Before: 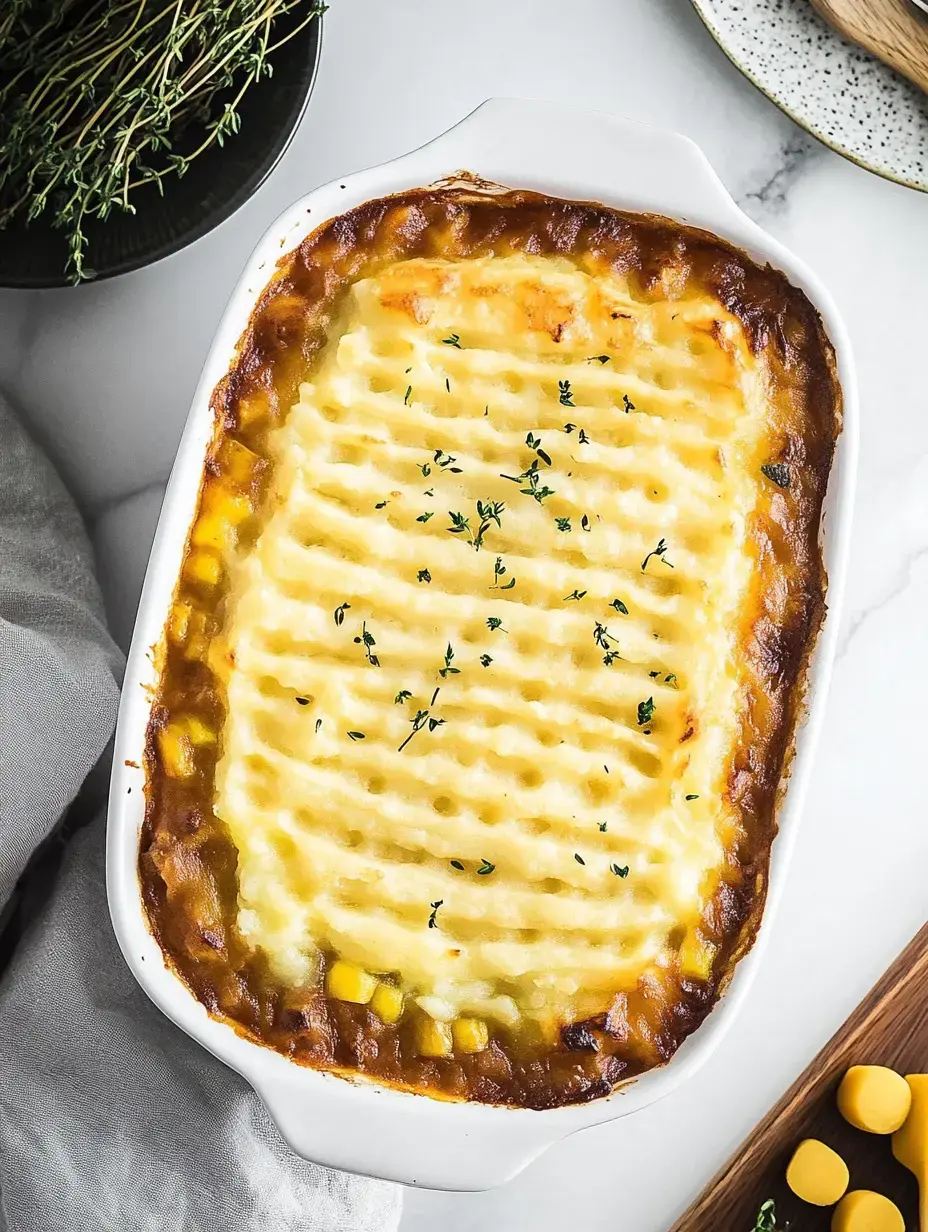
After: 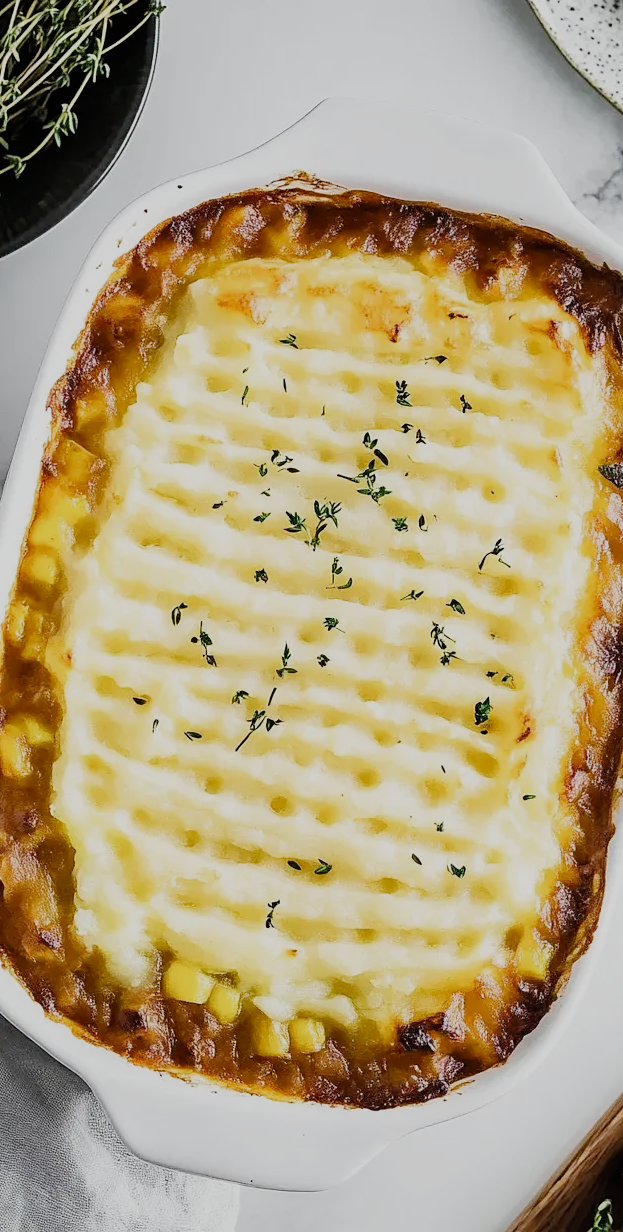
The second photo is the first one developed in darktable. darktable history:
filmic rgb: black relative exposure -7.65 EV, white relative exposure 4.56 EV, hardness 3.61, add noise in highlights 0.001, preserve chrominance no, color science v3 (2019), use custom middle-gray values true, contrast in highlights soft
crop and rotate: left 17.628%, right 15.157%
